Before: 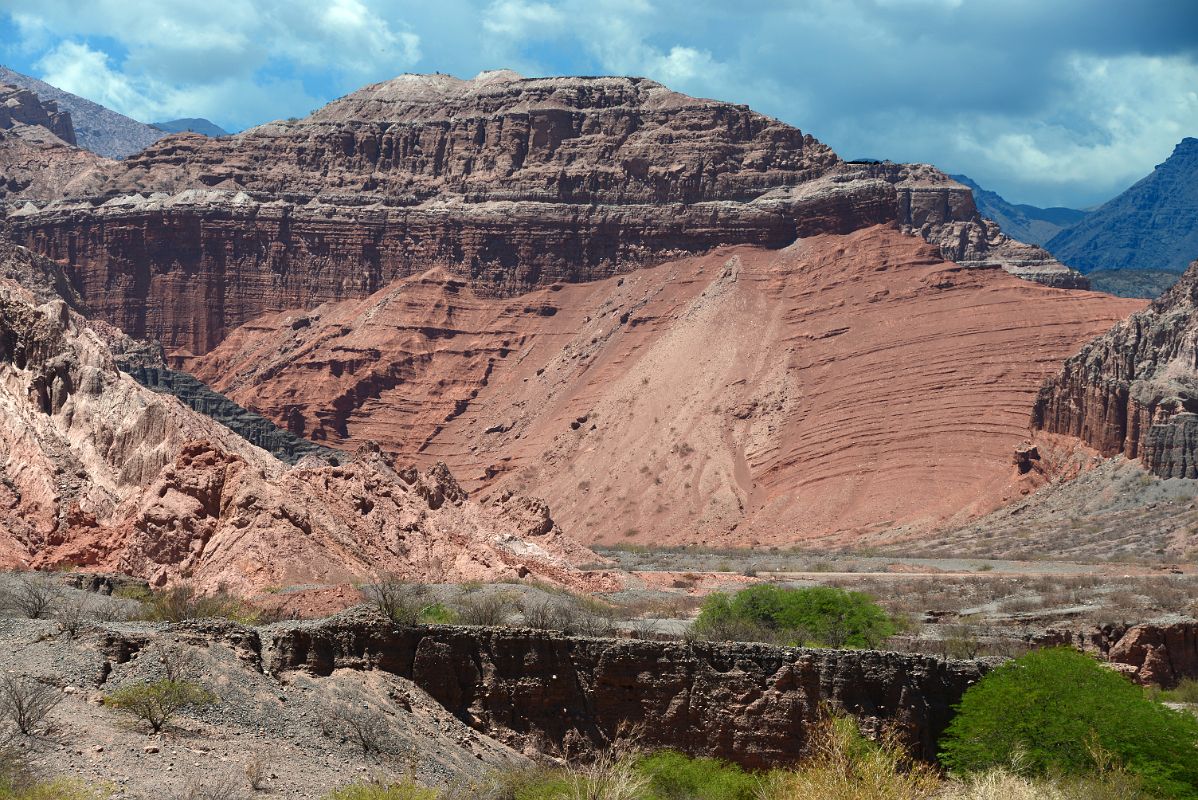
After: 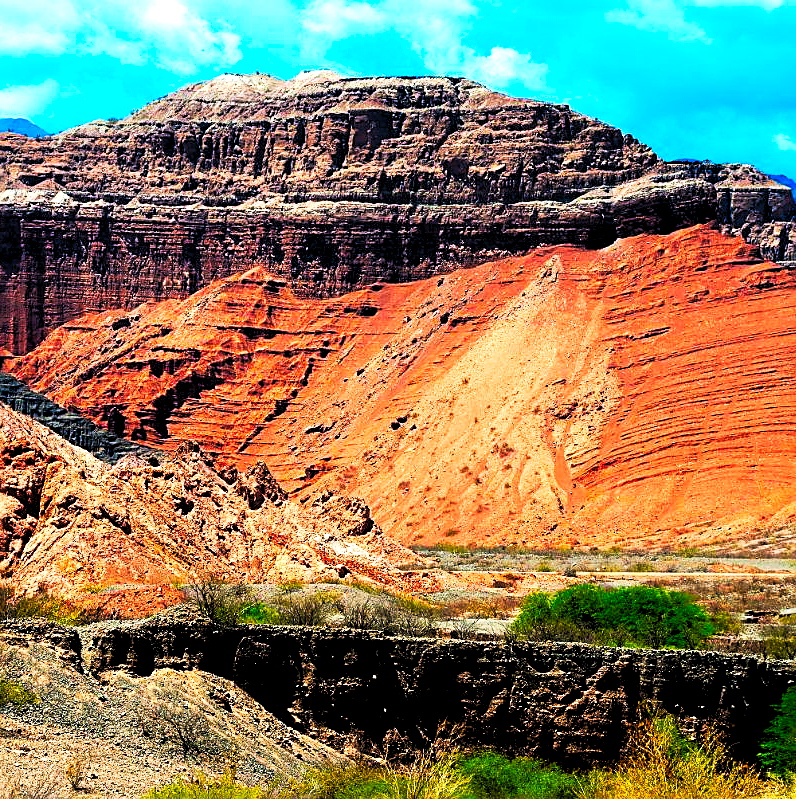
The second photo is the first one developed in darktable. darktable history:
crop and rotate: left 15.104%, right 18.426%
tone curve: curves: ch0 [(0, 0) (0.003, 0.003) (0.011, 0.005) (0.025, 0.005) (0.044, 0.008) (0.069, 0.015) (0.1, 0.023) (0.136, 0.032) (0.177, 0.046) (0.224, 0.072) (0.277, 0.124) (0.335, 0.174) (0.399, 0.253) (0.468, 0.365) (0.543, 0.519) (0.623, 0.675) (0.709, 0.805) (0.801, 0.908) (0.898, 0.97) (1, 1)], preserve colors none
color balance rgb: global offset › luminance -0.337%, global offset › chroma 0.111%, global offset › hue 166.91°, perceptual saturation grading › global saturation 24.896%, global vibrance 50.805%
levels: levels [0.044, 0.416, 0.908]
sharpen: on, module defaults
